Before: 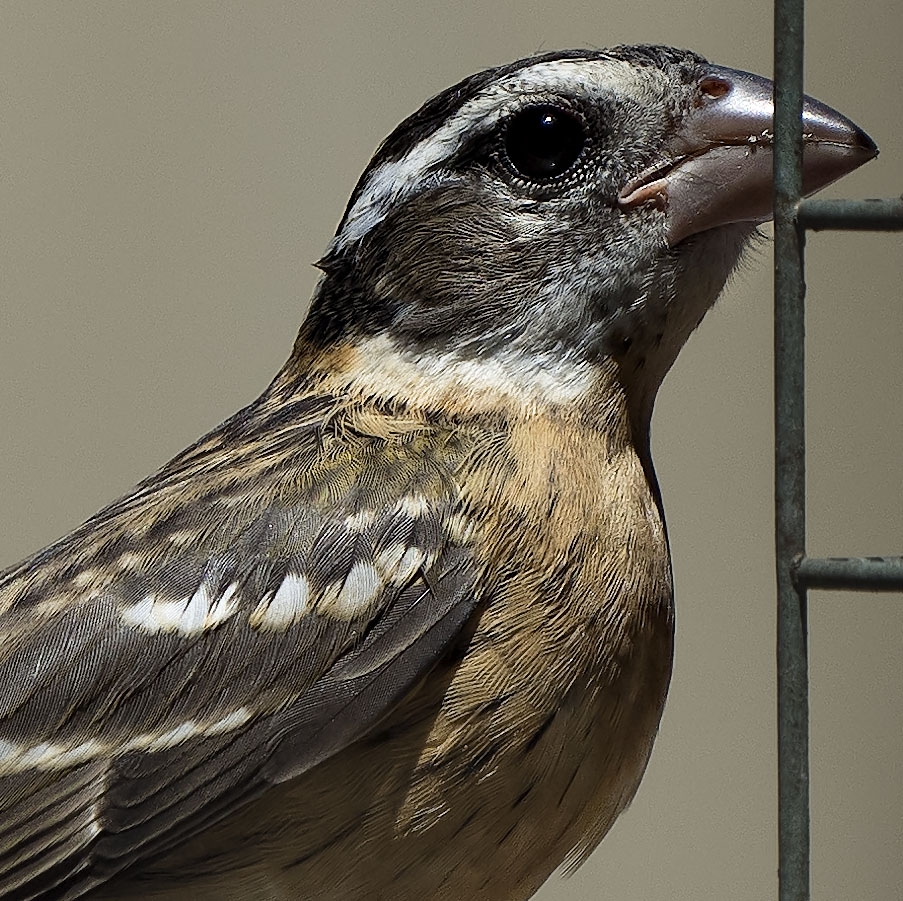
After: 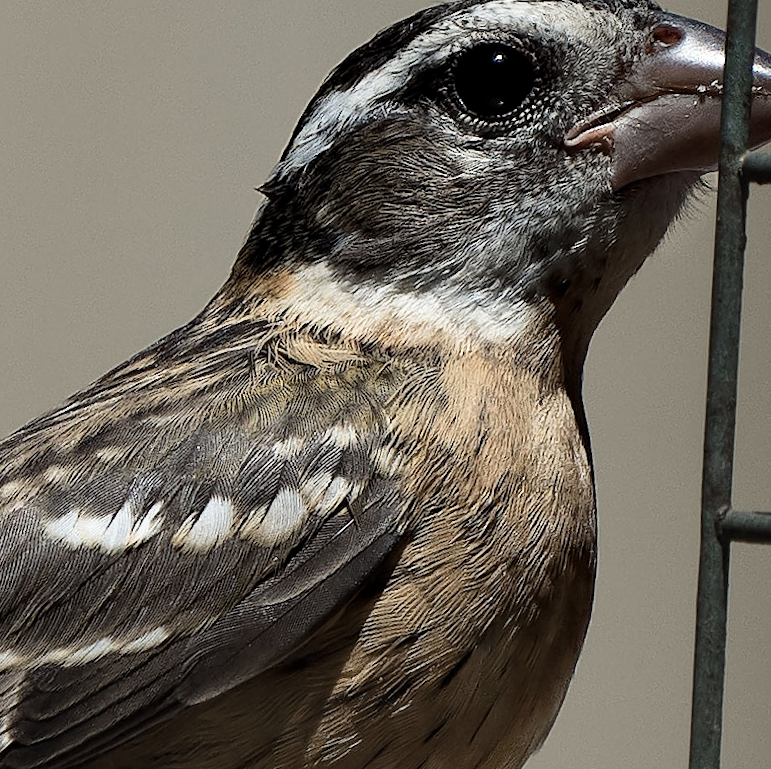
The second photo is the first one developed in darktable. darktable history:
contrast brightness saturation: contrast 0.1, saturation -0.3
crop and rotate: angle -3.27°, left 5.211%, top 5.211%, right 4.607%, bottom 4.607%
